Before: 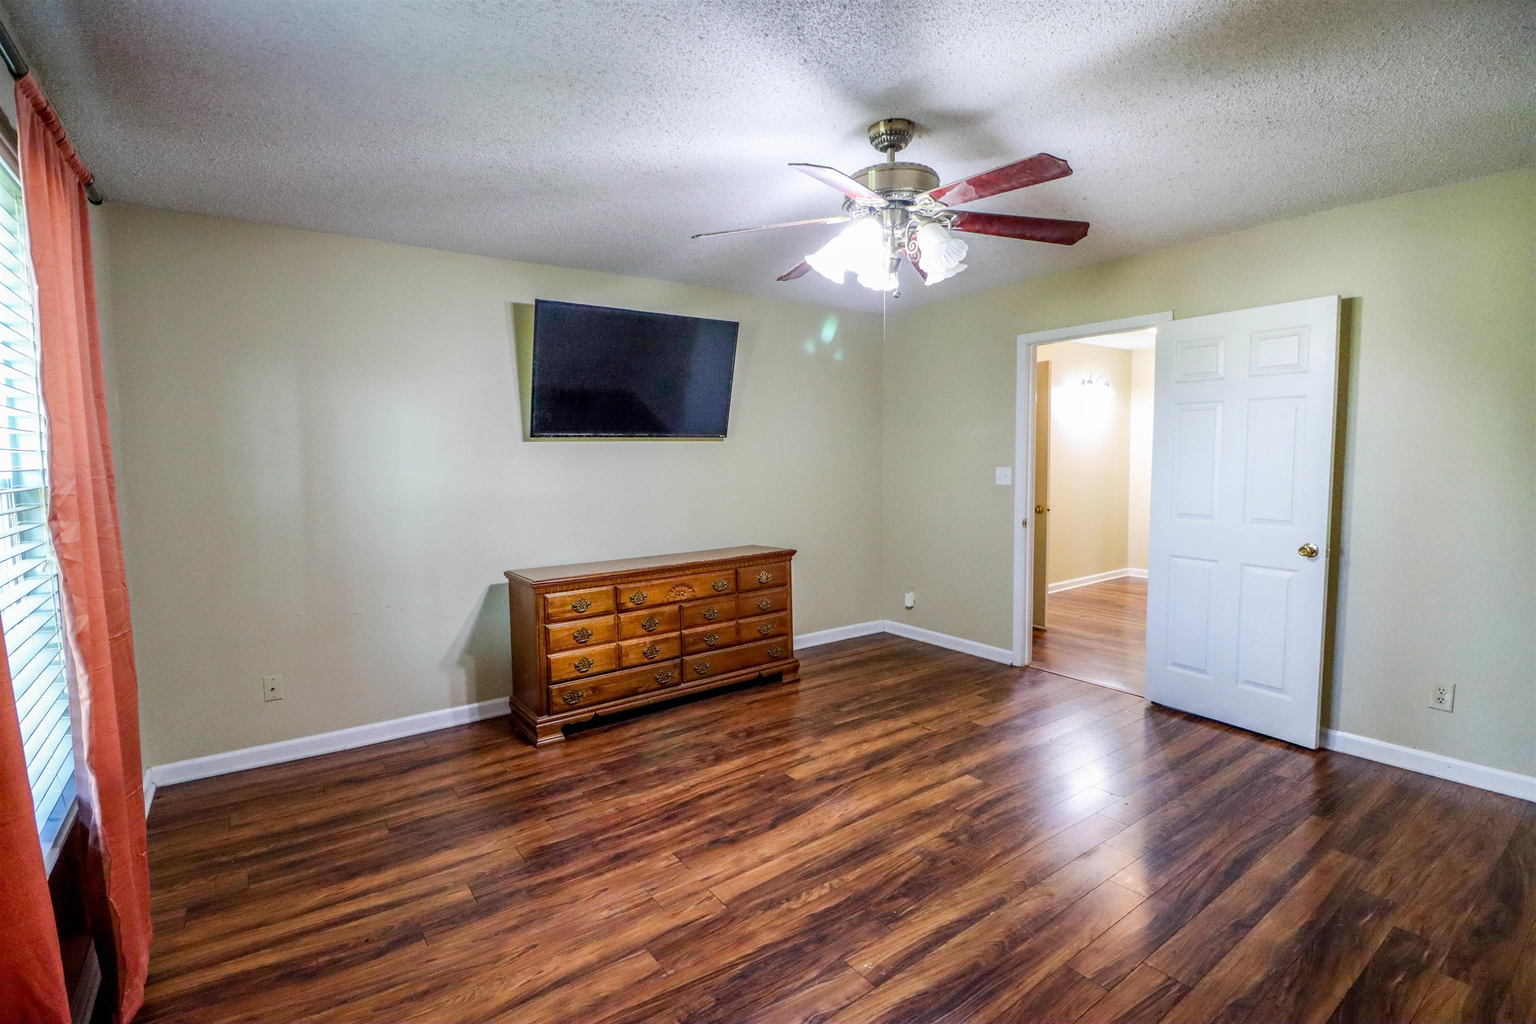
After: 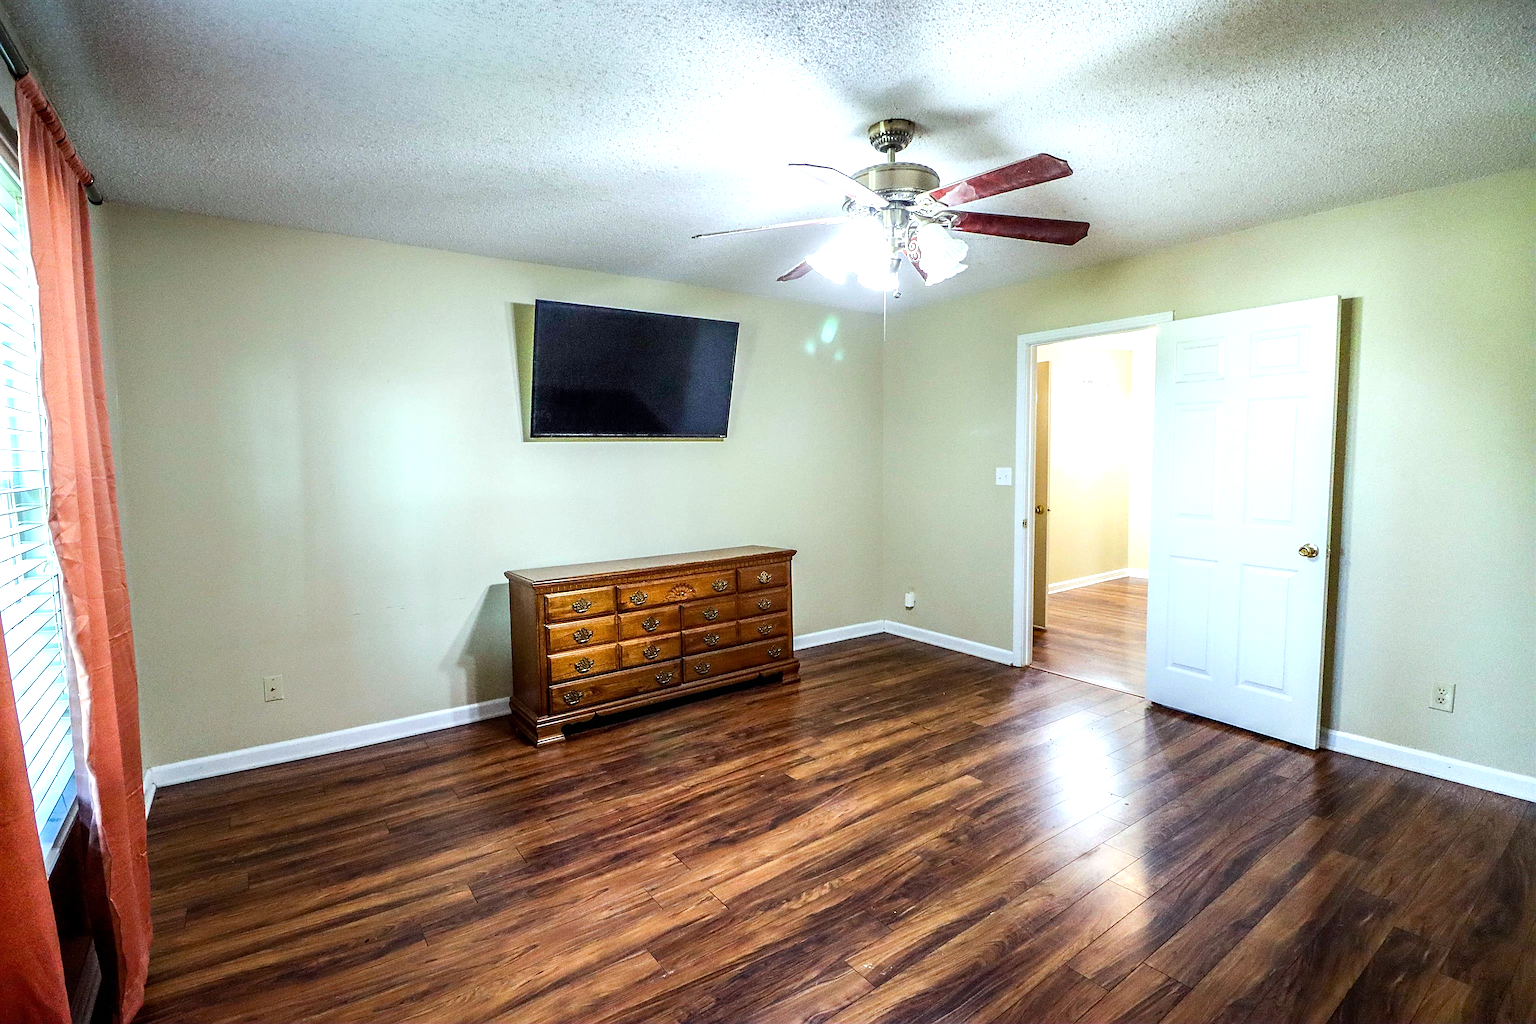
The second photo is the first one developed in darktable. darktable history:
color correction: highlights a* -6.64, highlights b* 0.375
sharpen: on, module defaults
tone equalizer: -8 EV -0.778 EV, -7 EV -0.668 EV, -6 EV -0.586 EV, -5 EV -0.403 EV, -3 EV 0.404 EV, -2 EV 0.6 EV, -1 EV 0.698 EV, +0 EV 0.767 EV, edges refinement/feathering 500, mask exposure compensation -1.57 EV, preserve details guided filter
